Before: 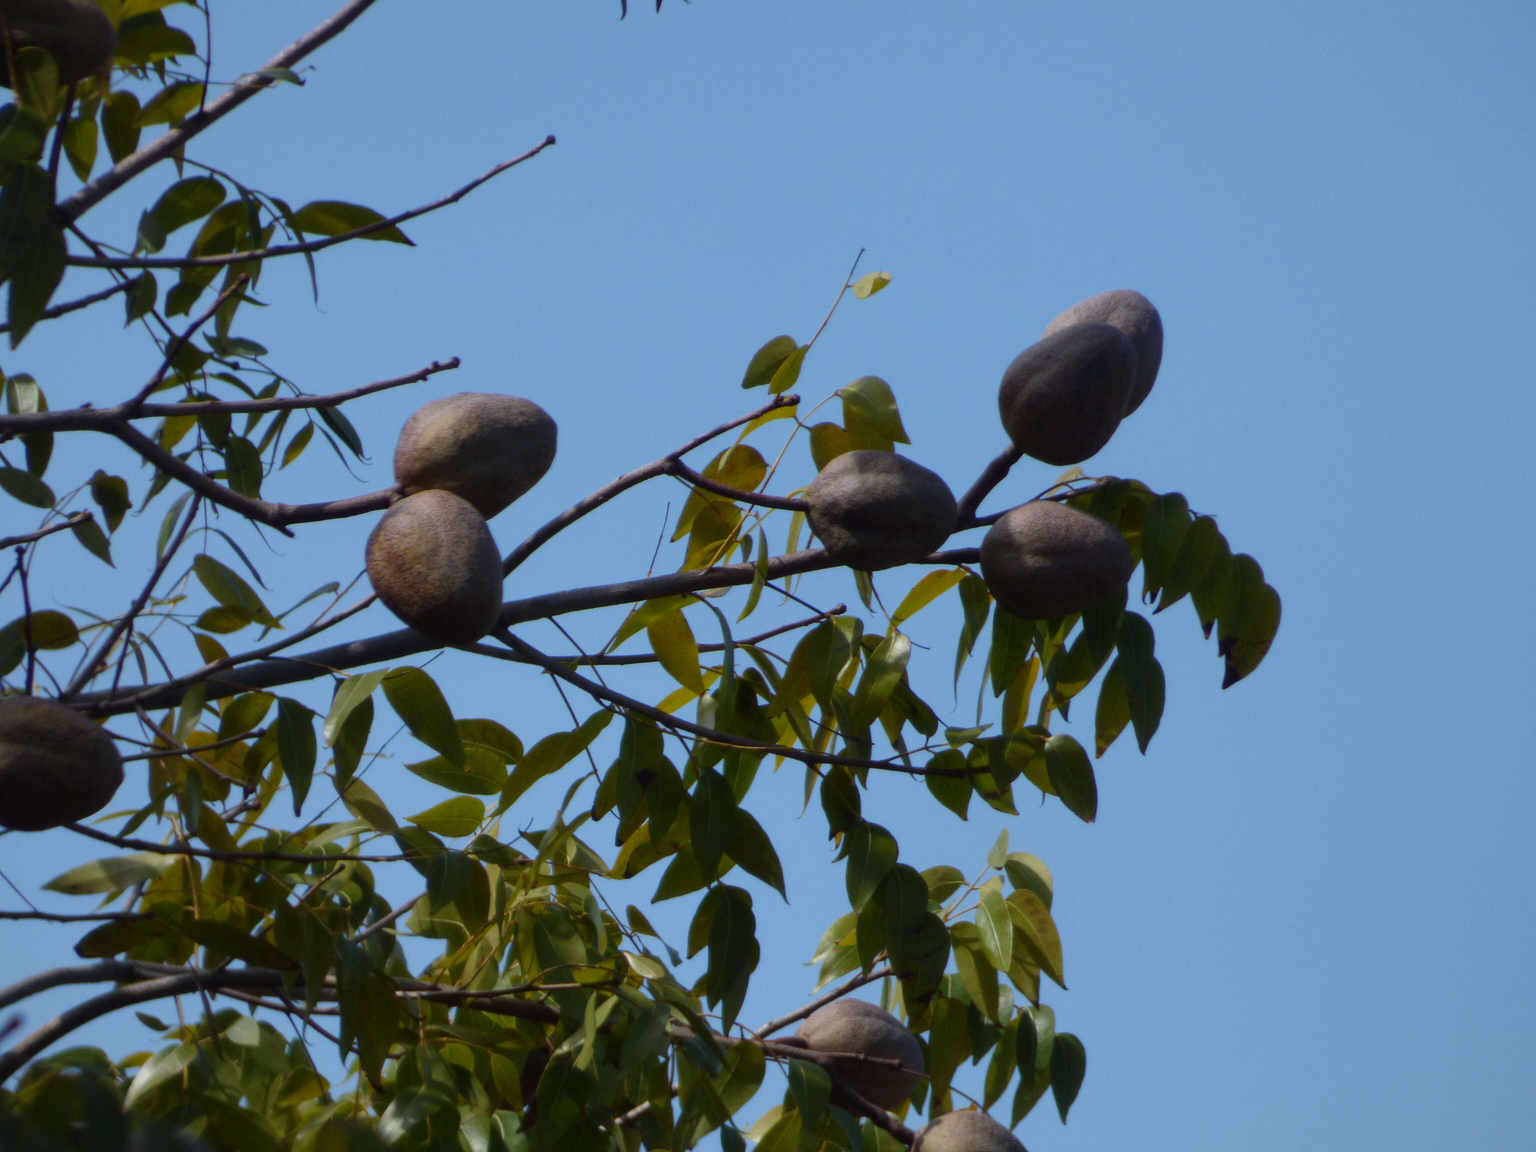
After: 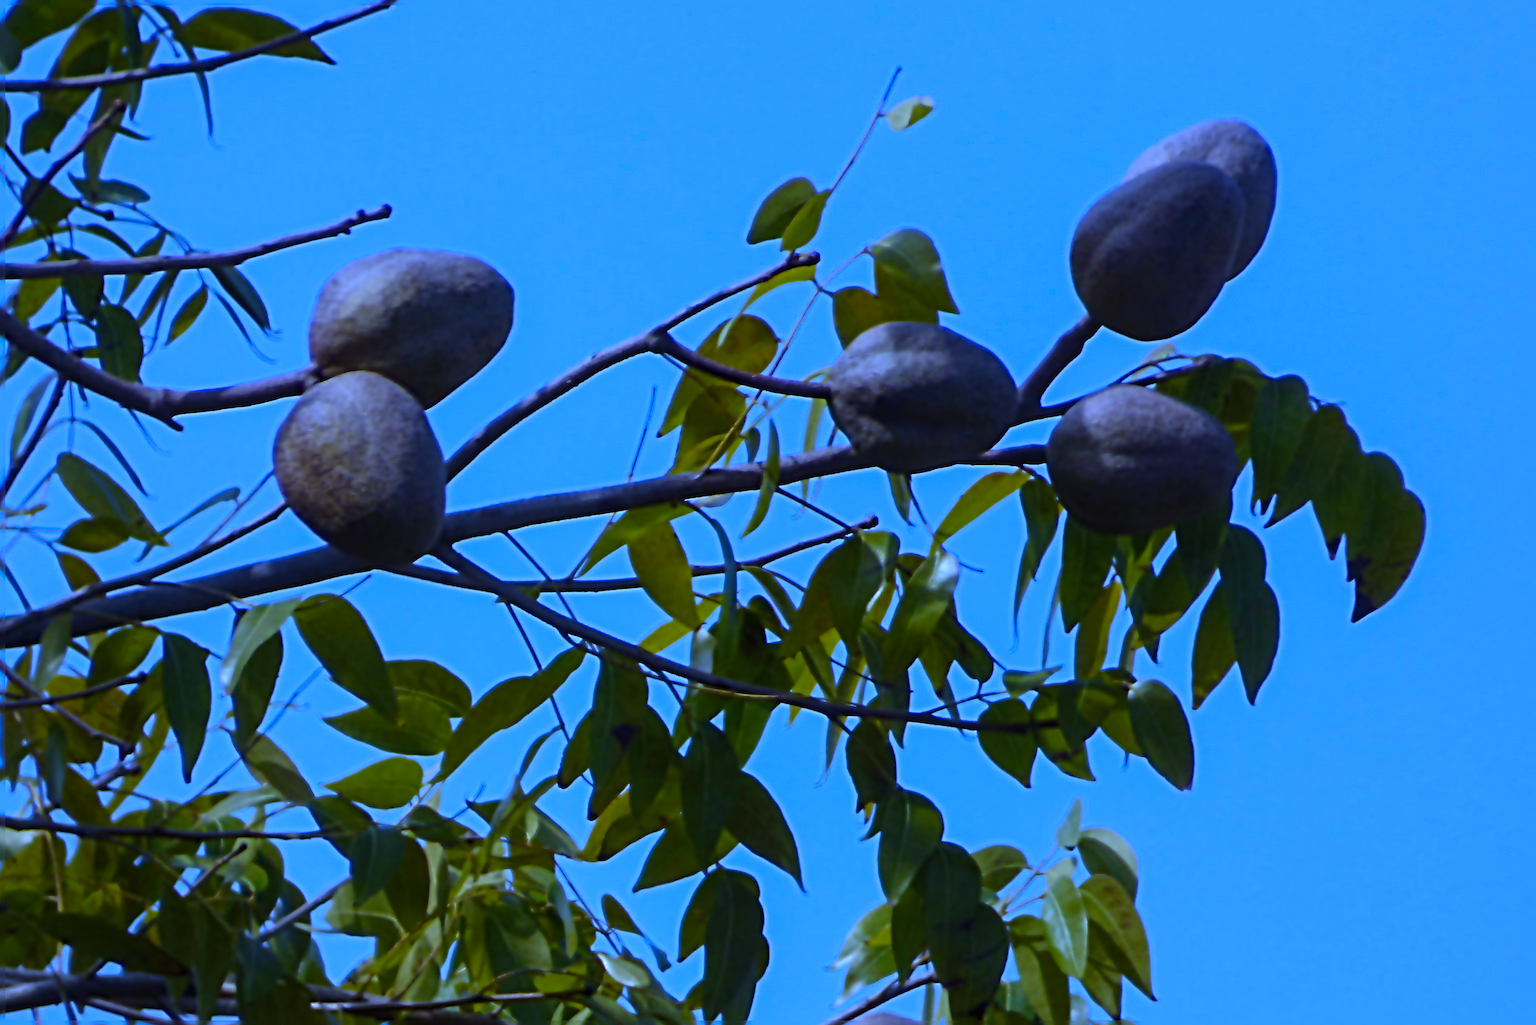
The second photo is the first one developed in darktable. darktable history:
white balance: red 0.766, blue 1.537
local contrast: detail 110%
exposure: black level correction 0.002, compensate highlight preservation false
lowpass: radius 4, soften with bilateral filter, unbound 0
crop: left 9.712%, top 16.928%, right 10.845%, bottom 12.332%
color balance rgb: linear chroma grading › global chroma 3.45%, perceptual saturation grading › global saturation 11.24%, perceptual brilliance grading › global brilliance 3.04%, global vibrance 2.8%
sharpen: radius 6.3, amount 1.8, threshold 0
